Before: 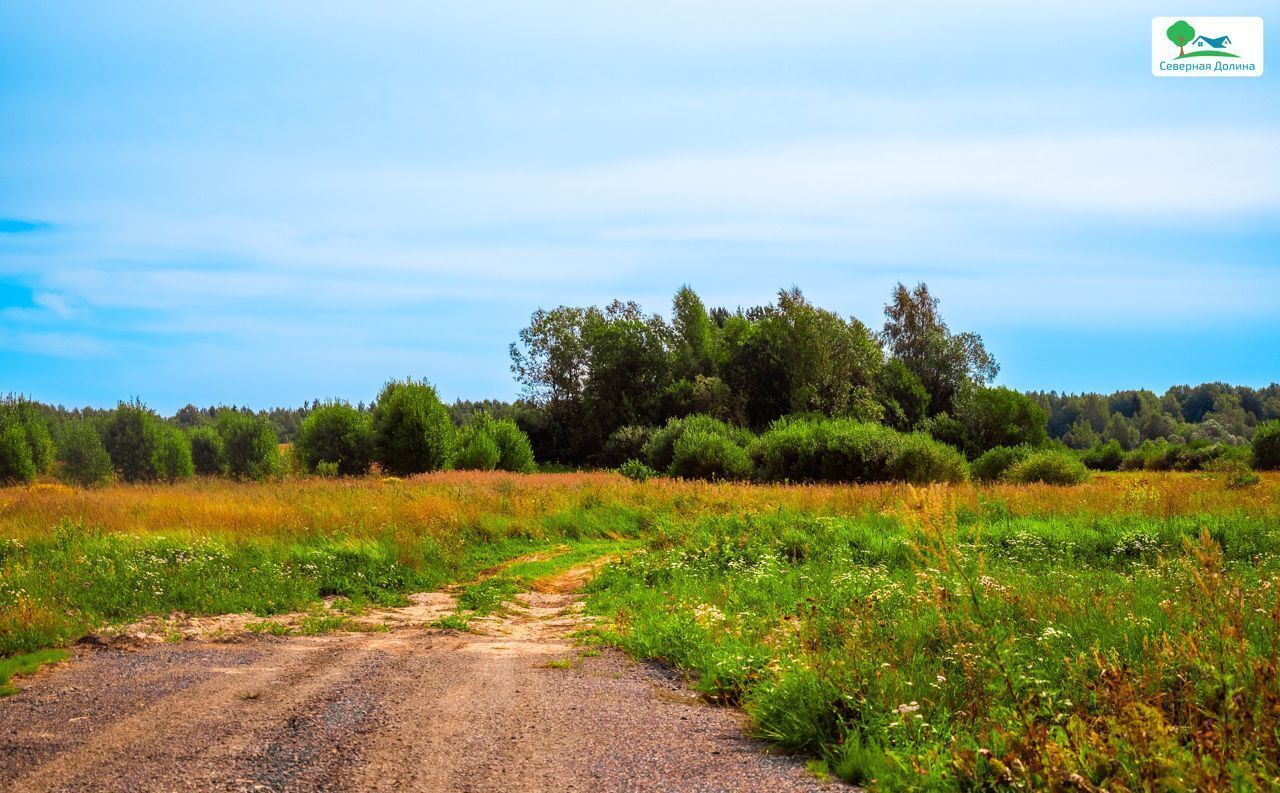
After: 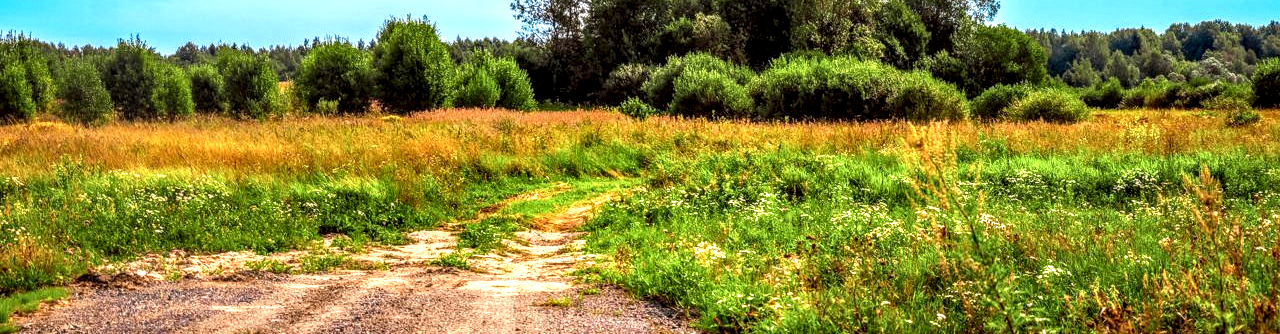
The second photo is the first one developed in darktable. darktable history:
local contrast: highlights 14%, shadows 39%, detail 183%, midtone range 0.468
crop: top 45.655%, bottom 12.115%
exposure: exposure 0.568 EV, compensate highlight preservation false
